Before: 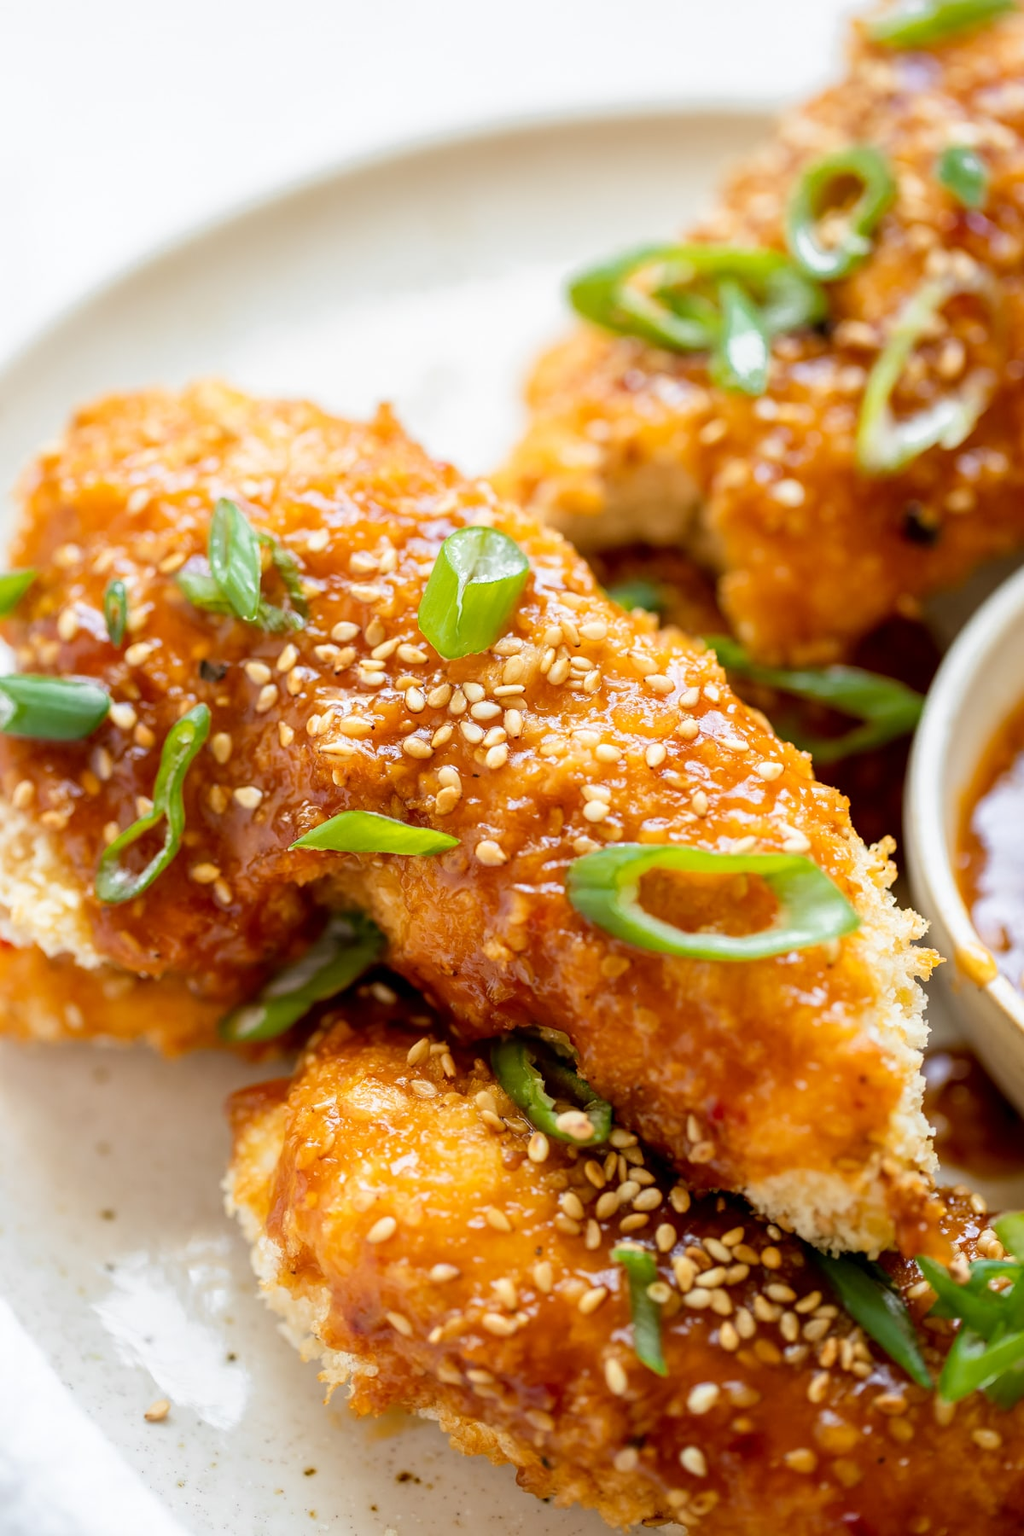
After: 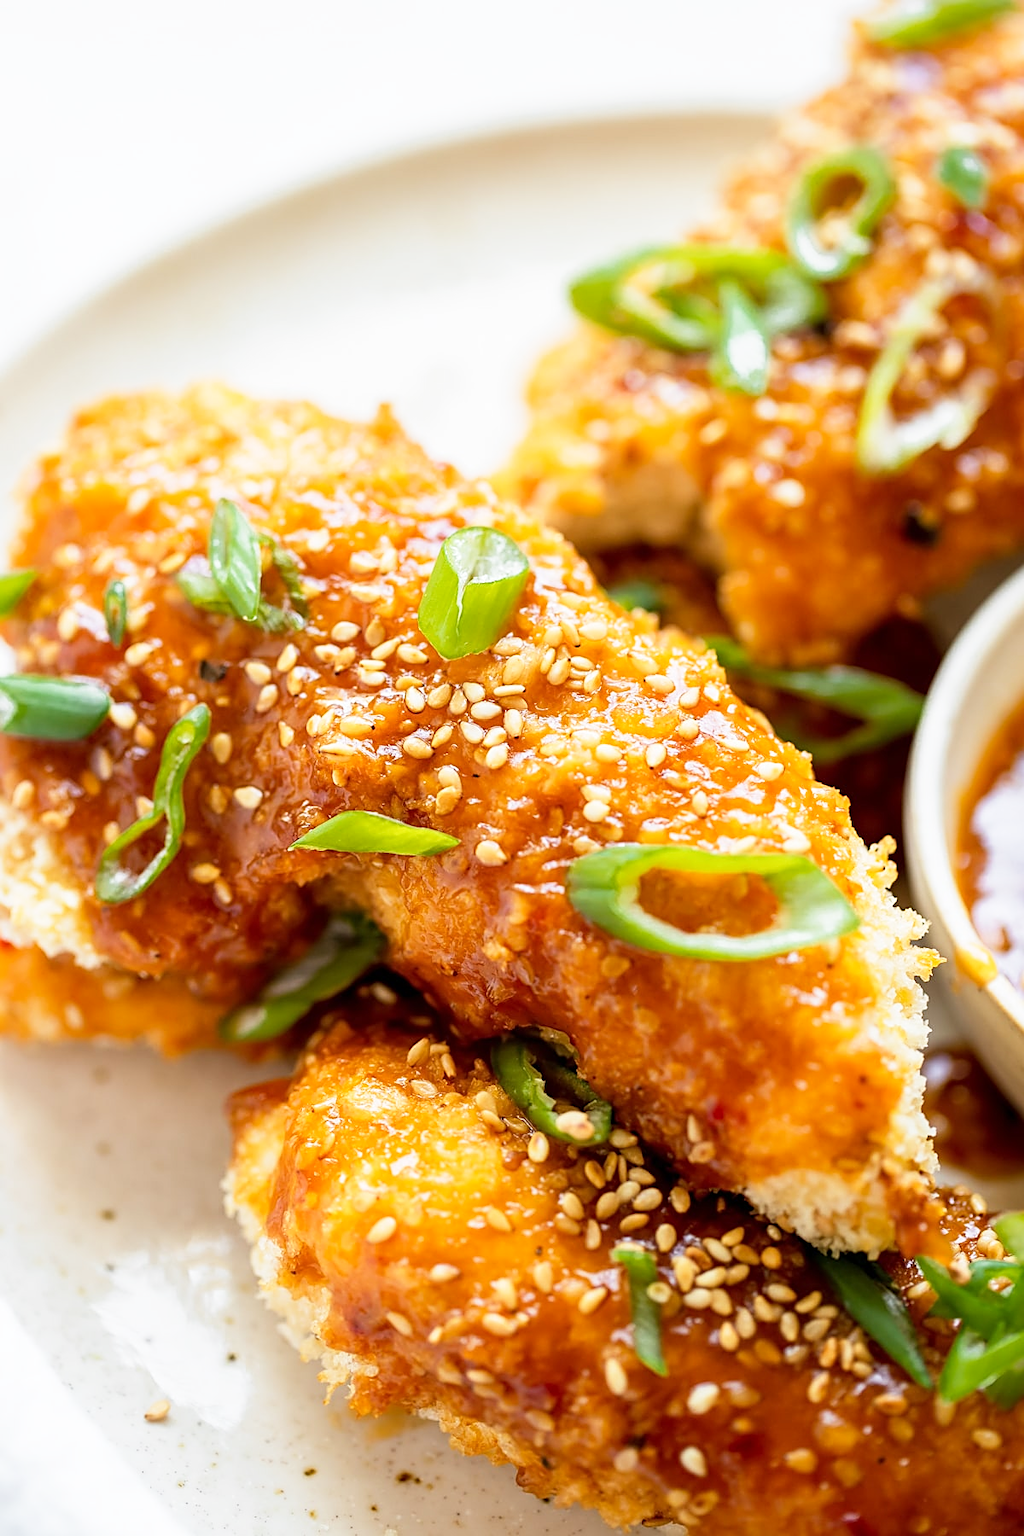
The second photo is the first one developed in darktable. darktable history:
base curve: curves: ch0 [(0, 0) (0.666, 0.806) (1, 1)], preserve colors none
sharpen: on, module defaults
